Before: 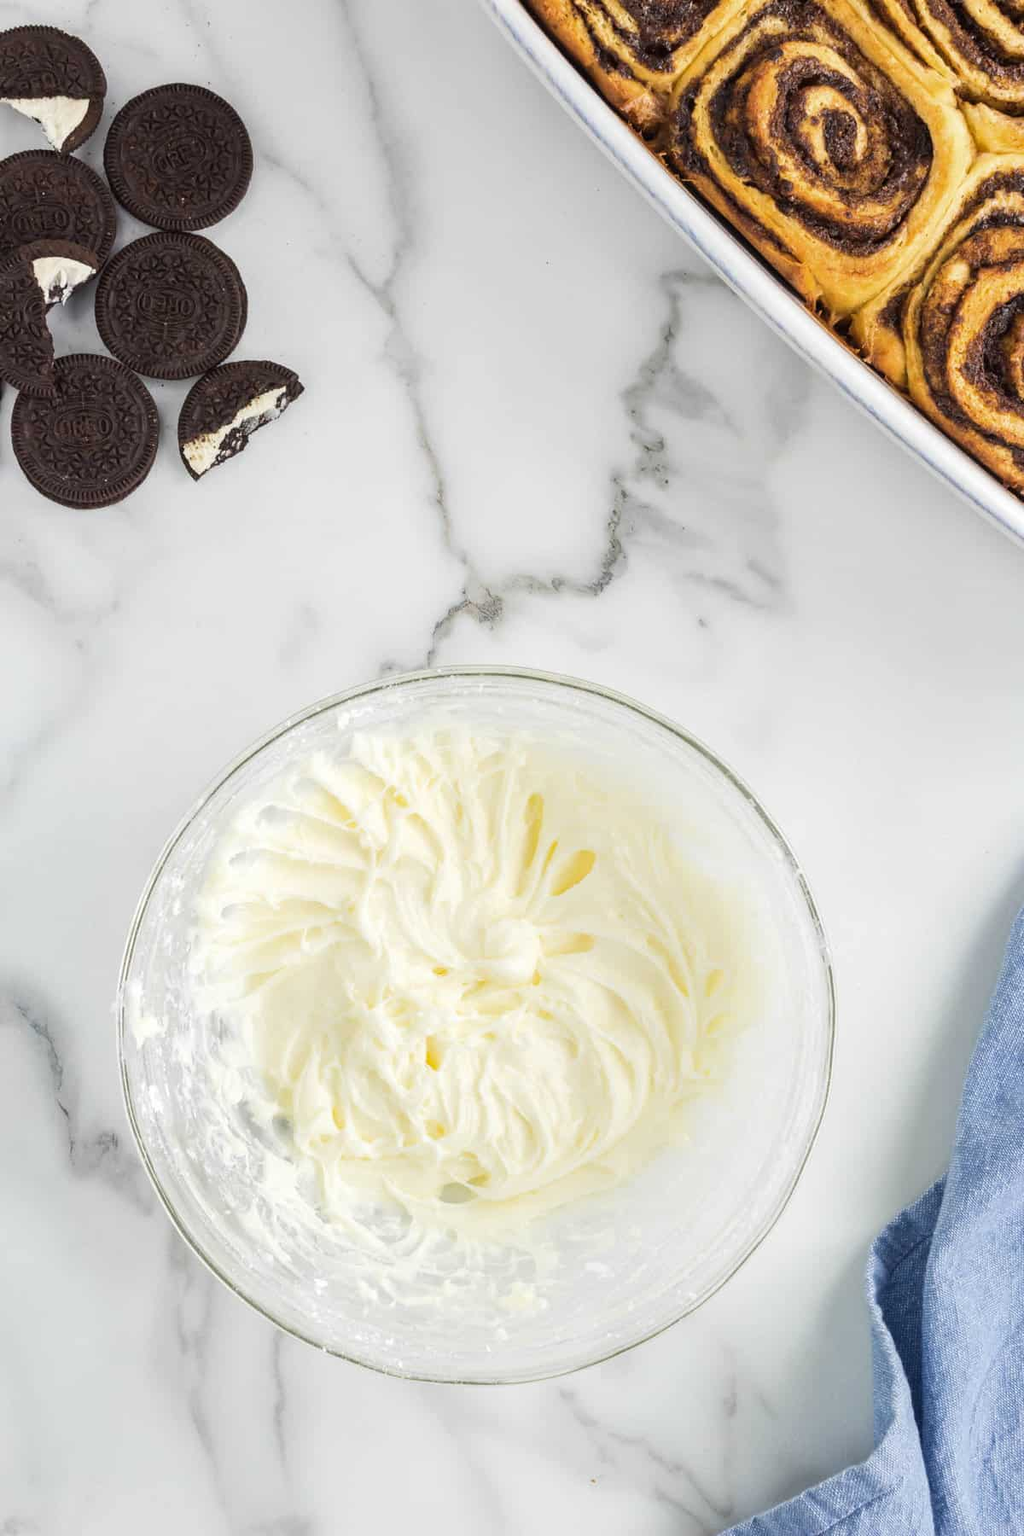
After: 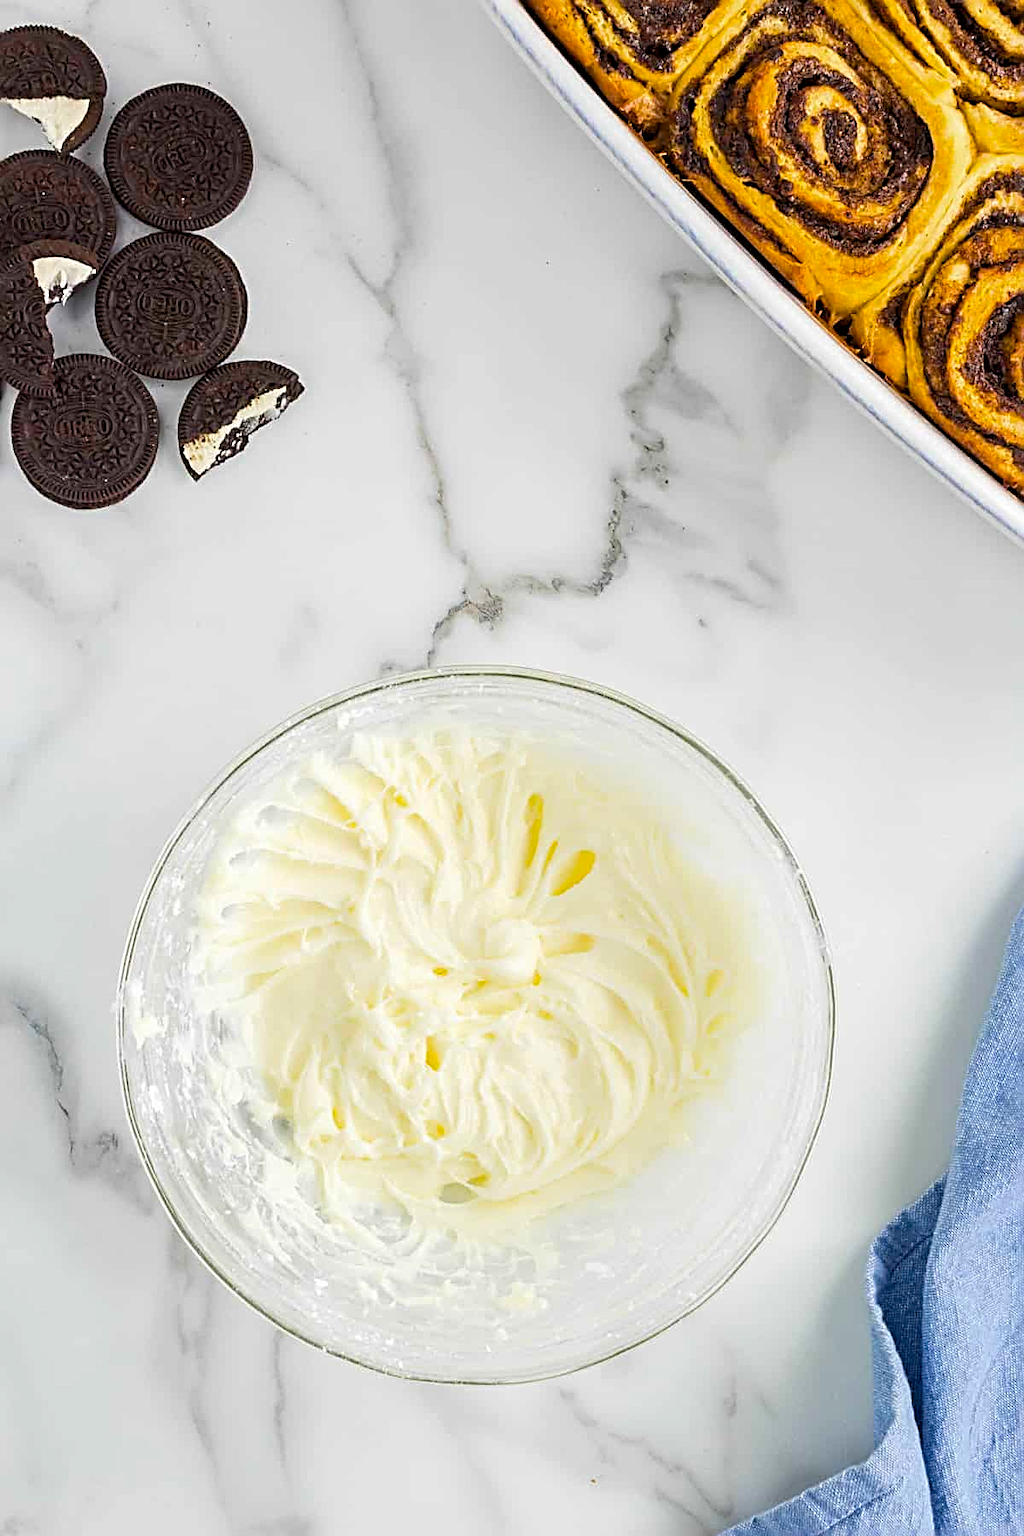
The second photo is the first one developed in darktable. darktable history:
color balance rgb: global offset › luminance -0.28%, global offset › hue 260.18°, perceptual saturation grading › global saturation 36.024%, perceptual brilliance grading › global brilliance 2.693%, perceptual brilliance grading › highlights -3.136%, perceptual brilliance grading › shadows 3.633%
sharpen: radius 3, amount 0.76
